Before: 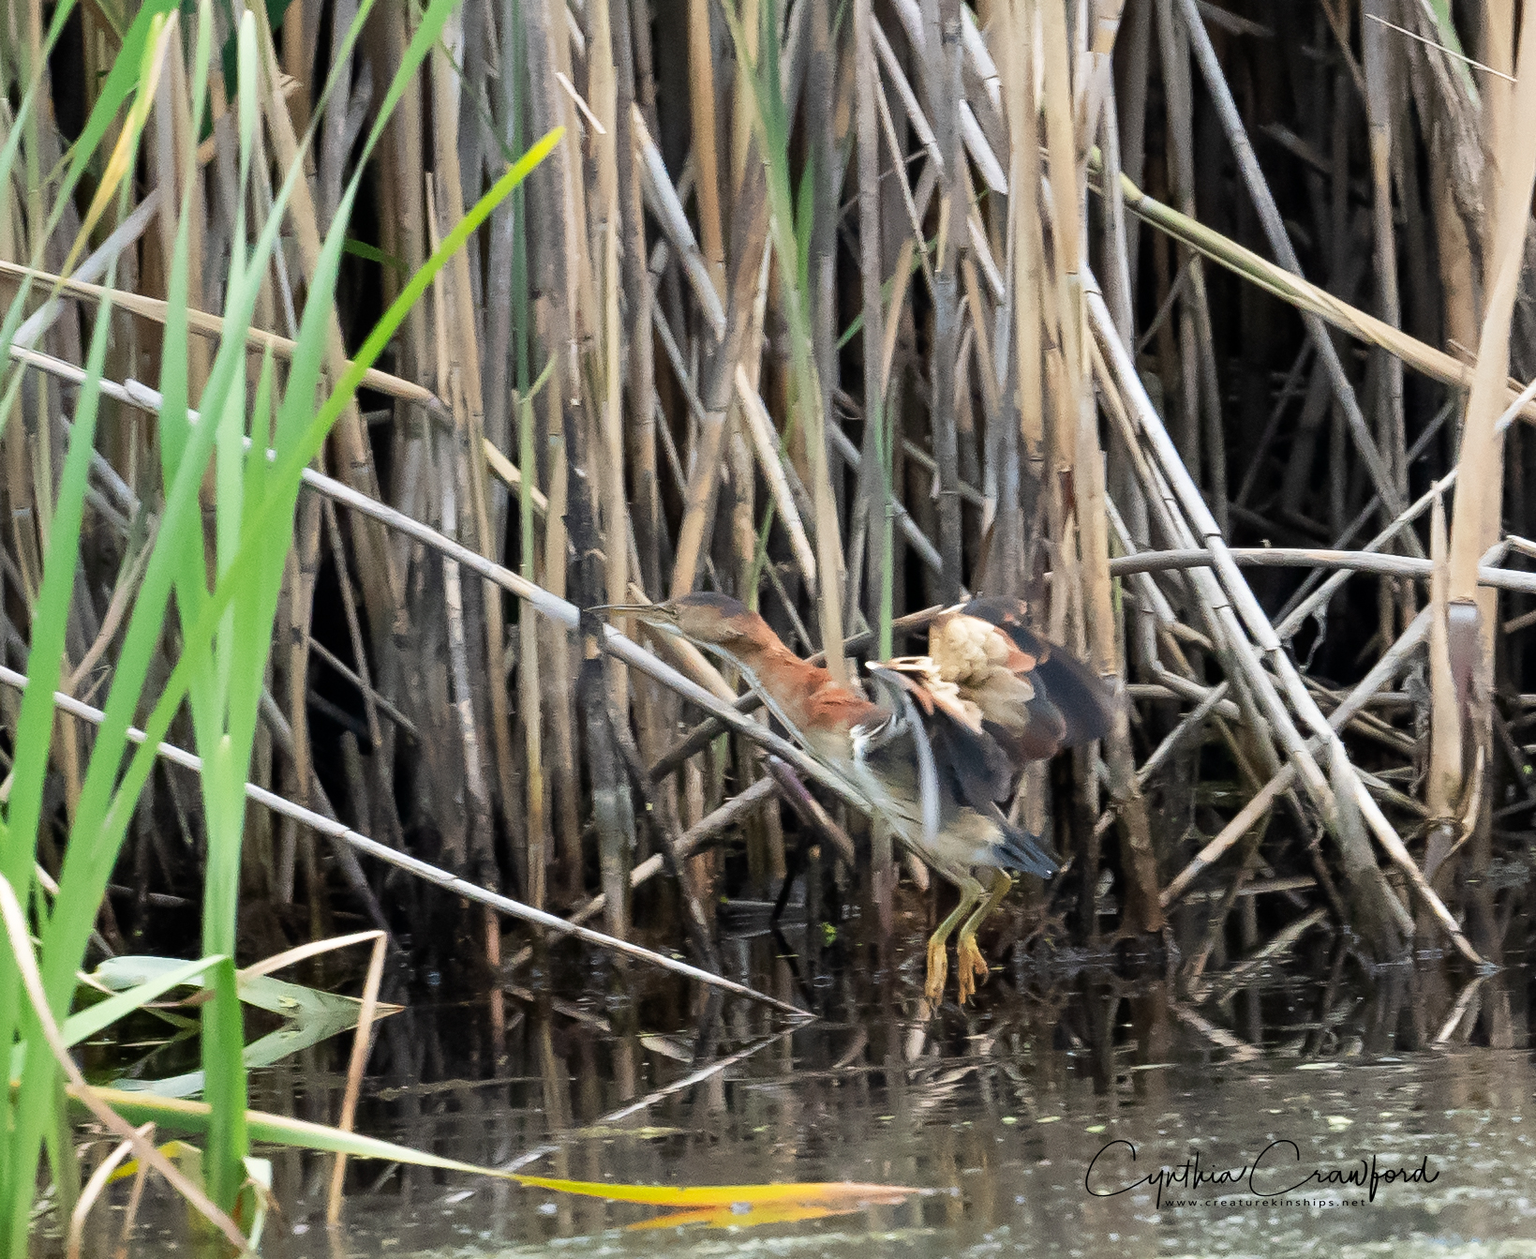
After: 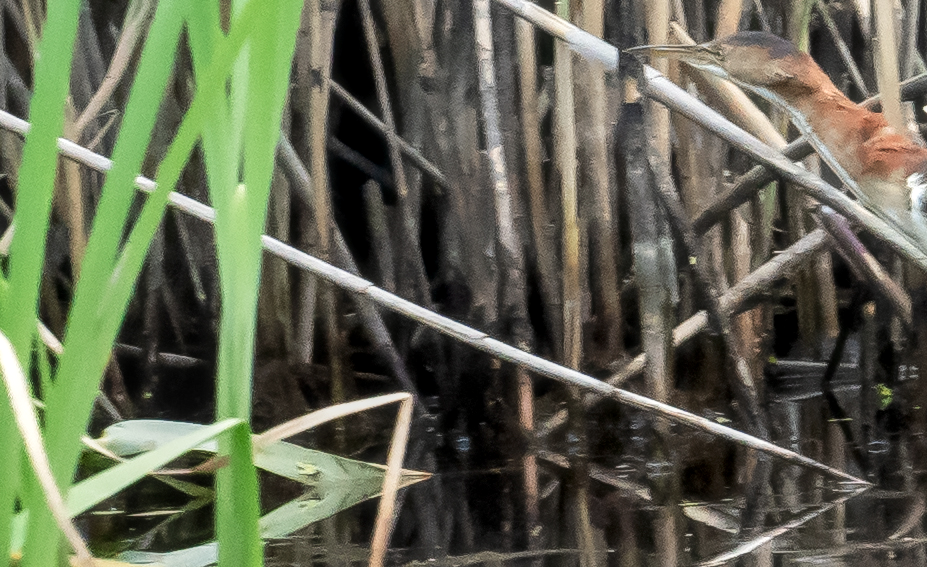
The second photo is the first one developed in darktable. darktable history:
local contrast: detail 130%
haze removal: strength -0.103, compatibility mode true, adaptive false
crop: top 44.737%, right 43.386%, bottom 12.973%
